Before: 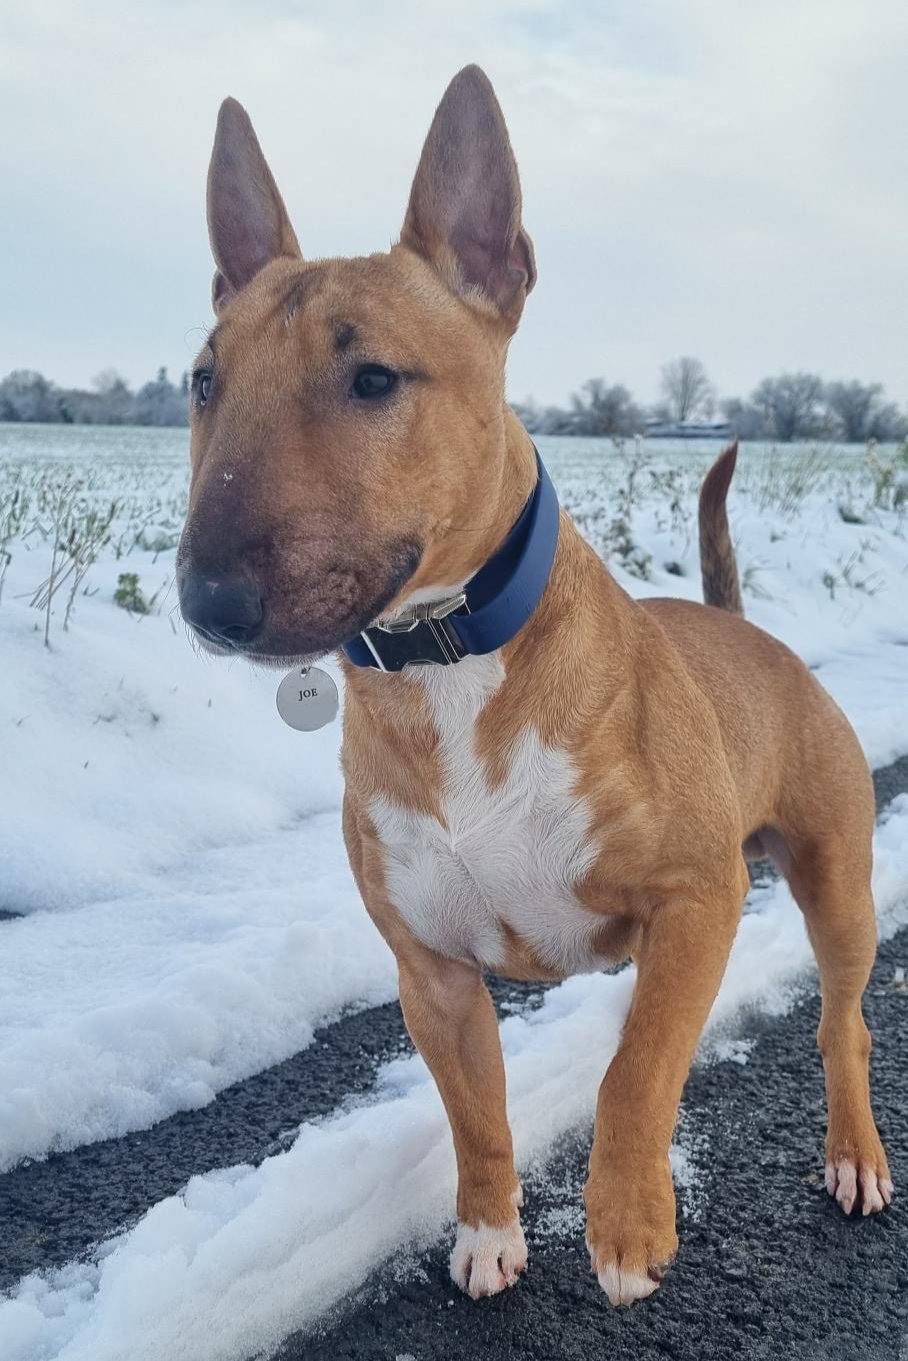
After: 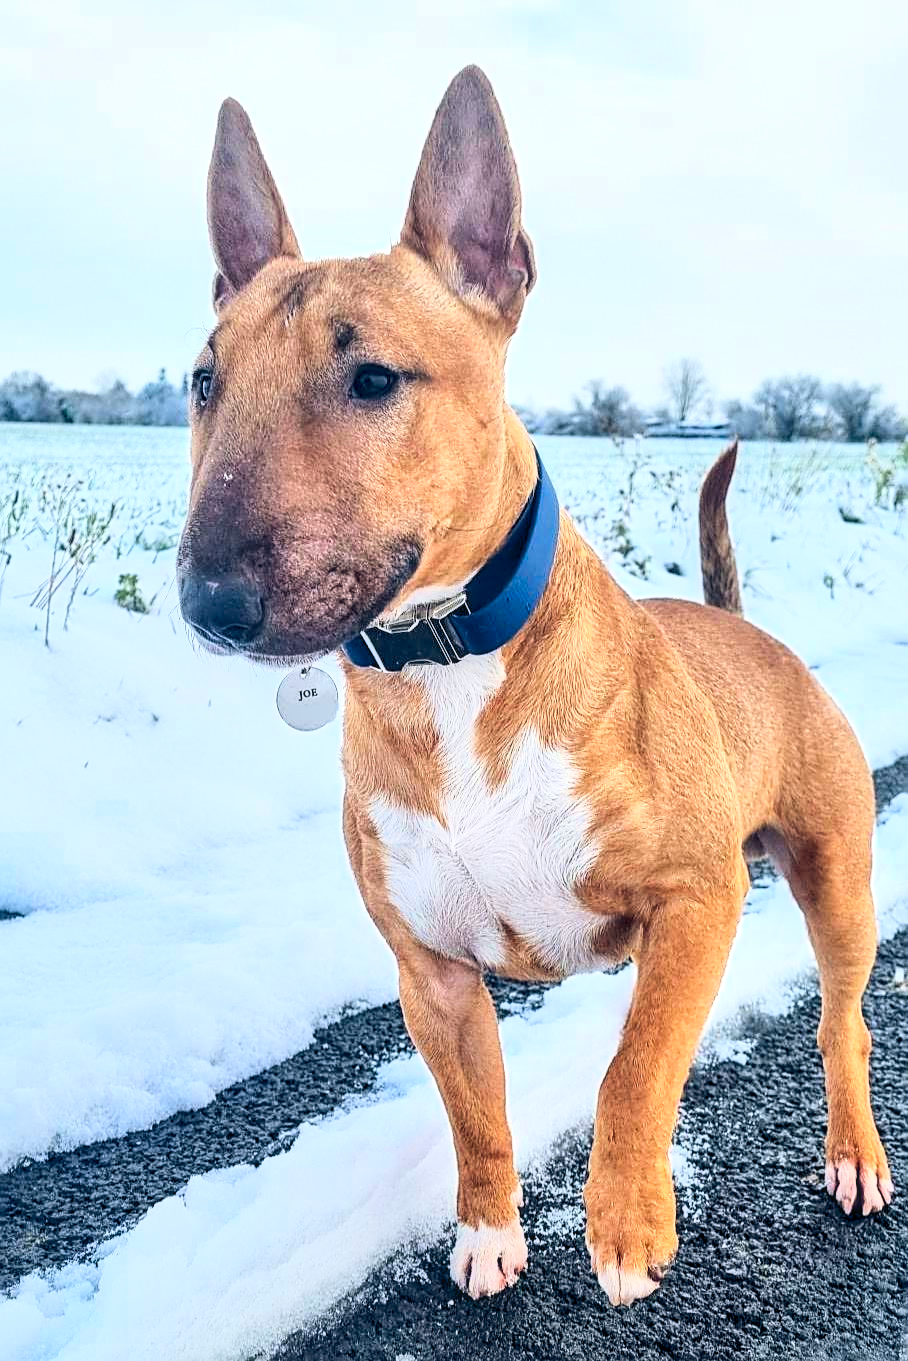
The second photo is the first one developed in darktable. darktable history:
base curve "Nikon D750": curves: ch0 [(0, 0) (0.018, 0.026) (0.143, 0.37) (0.33, 0.731) (0.458, 0.853) (0.735, 0.965) (0.905, 0.986) (1, 1)]
local contrast: on, module defaults
contrast equalizer: octaves 7, y [[0.6 ×6], [0.55 ×6], [0 ×6], [0 ×6], [0 ×6]], mix 0.35
sharpen: on, module defaults
color zones: curves: ch0 [(0, 0.613) (0.01, 0.613) (0.245, 0.448) (0.498, 0.529) (0.642, 0.665) (0.879, 0.777) (0.99, 0.613)]; ch1 [(0, 0) (0.143, 0) (0.286, 0) (0.429, 0) (0.571, 0) (0.714, 0) (0.857, 0)], mix -131.09%
color balance rgb: shadows lift › chroma 3.88%, shadows lift › hue 88.52°, power › hue 214.65°, global offset › chroma 0.1%, global offset › hue 252.4°, contrast 4.45%
lens correction: scale 1, crop 1, focal 50, aperture 2.5, distance 3.55, camera "Nikon D750", lens "Nikon AF Nikkor 50mm f/1.8D"
